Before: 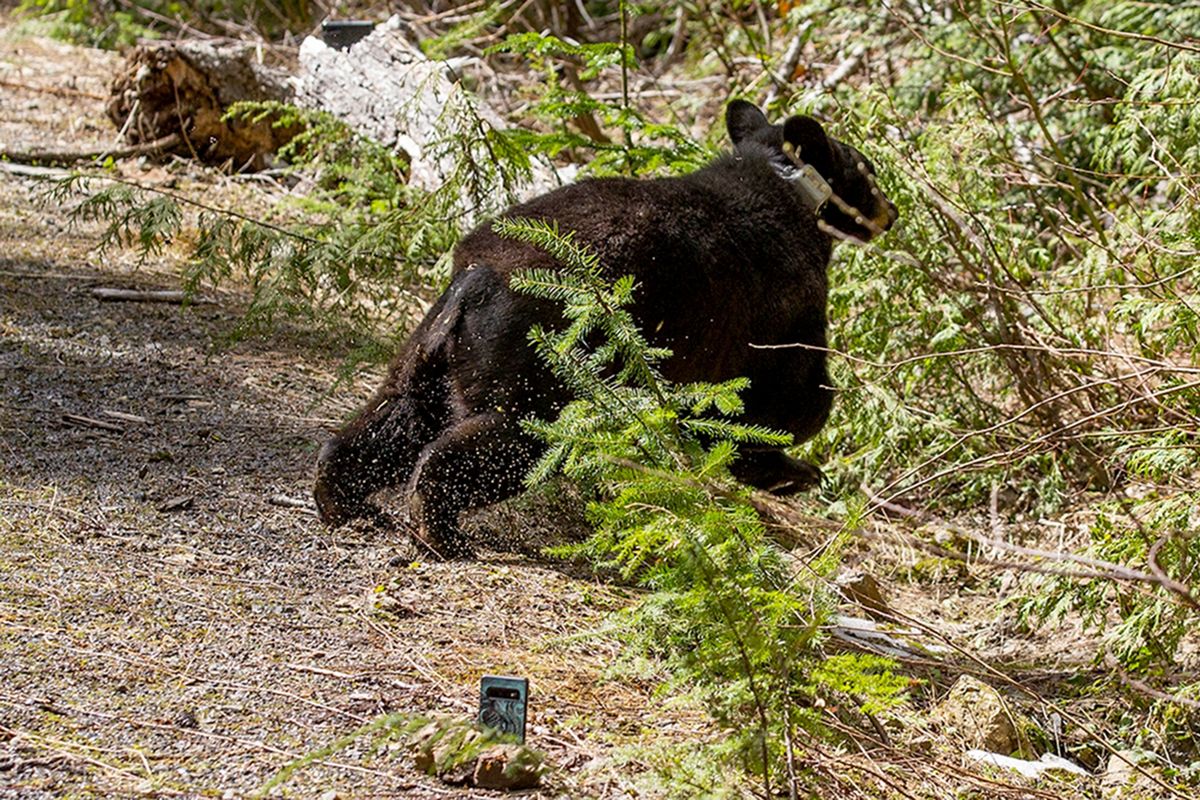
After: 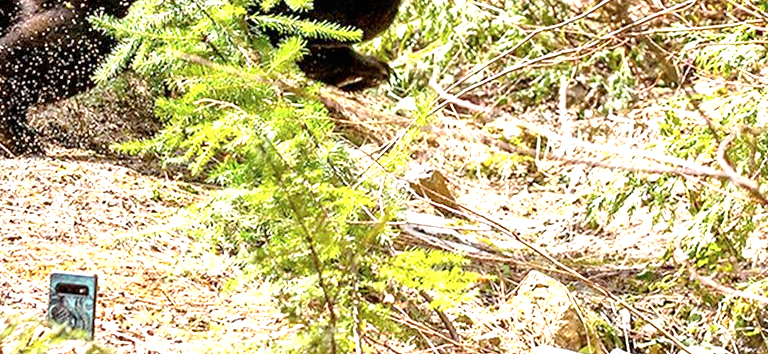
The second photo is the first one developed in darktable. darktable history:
exposure: black level correction 0, exposure 1.2 EV, compensate highlight preservation false
crop and rotate: left 35.925%, top 50.659%, bottom 5.002%
